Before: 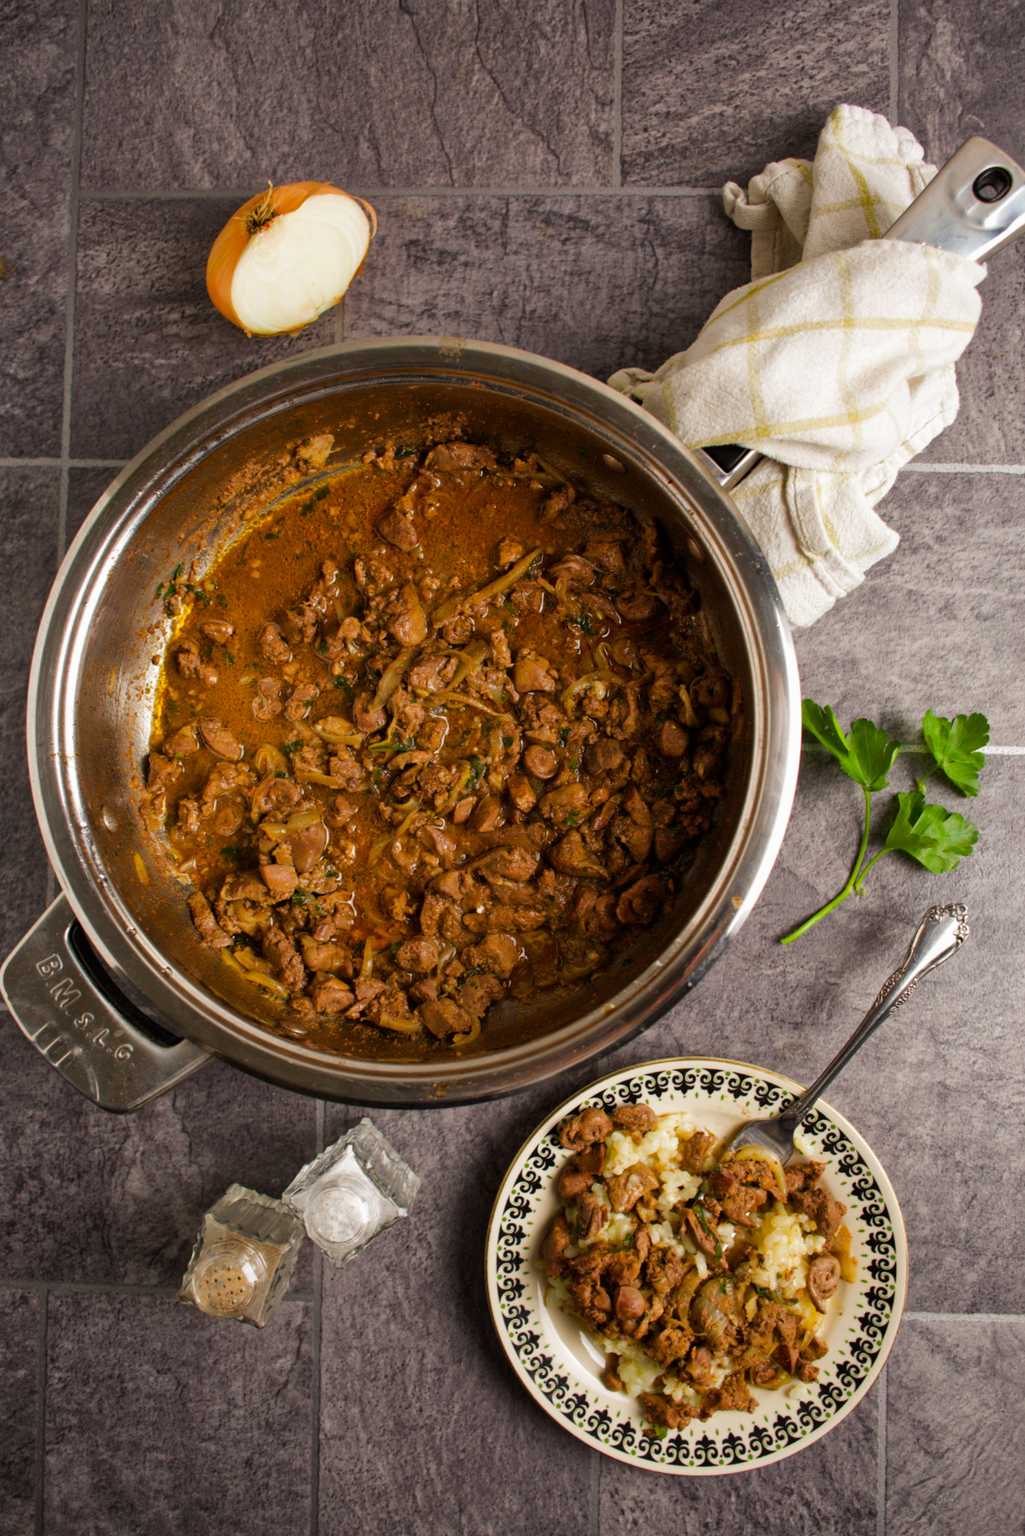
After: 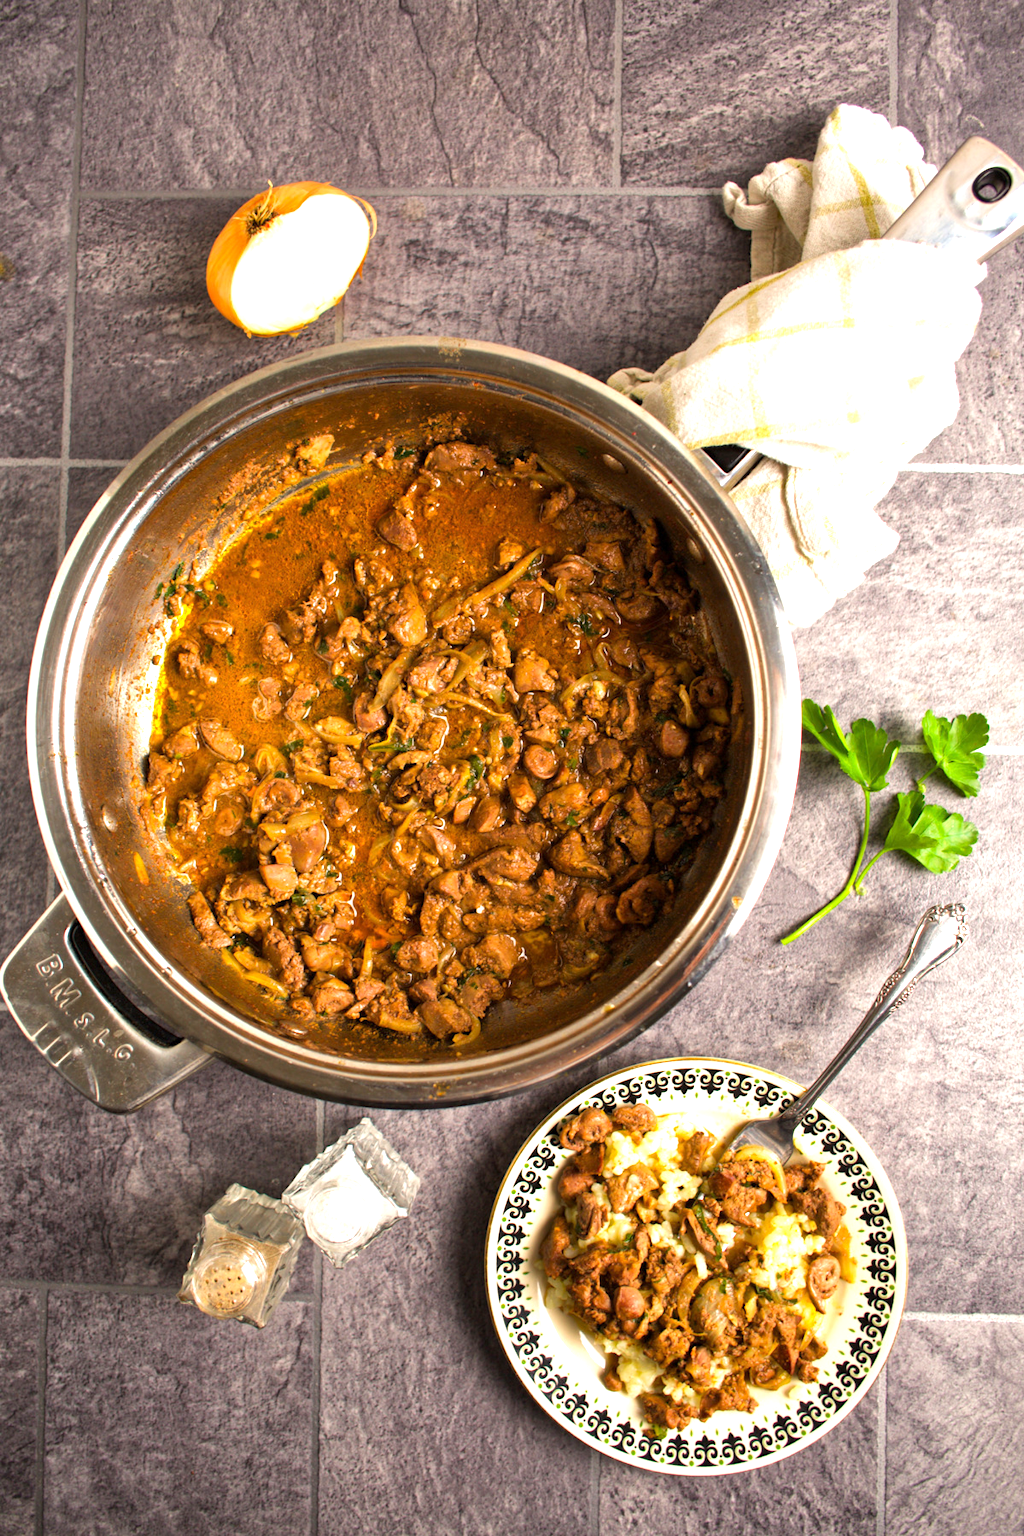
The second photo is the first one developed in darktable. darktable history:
exposure: exposure 1.266 EV, compensate highlight preservation false
